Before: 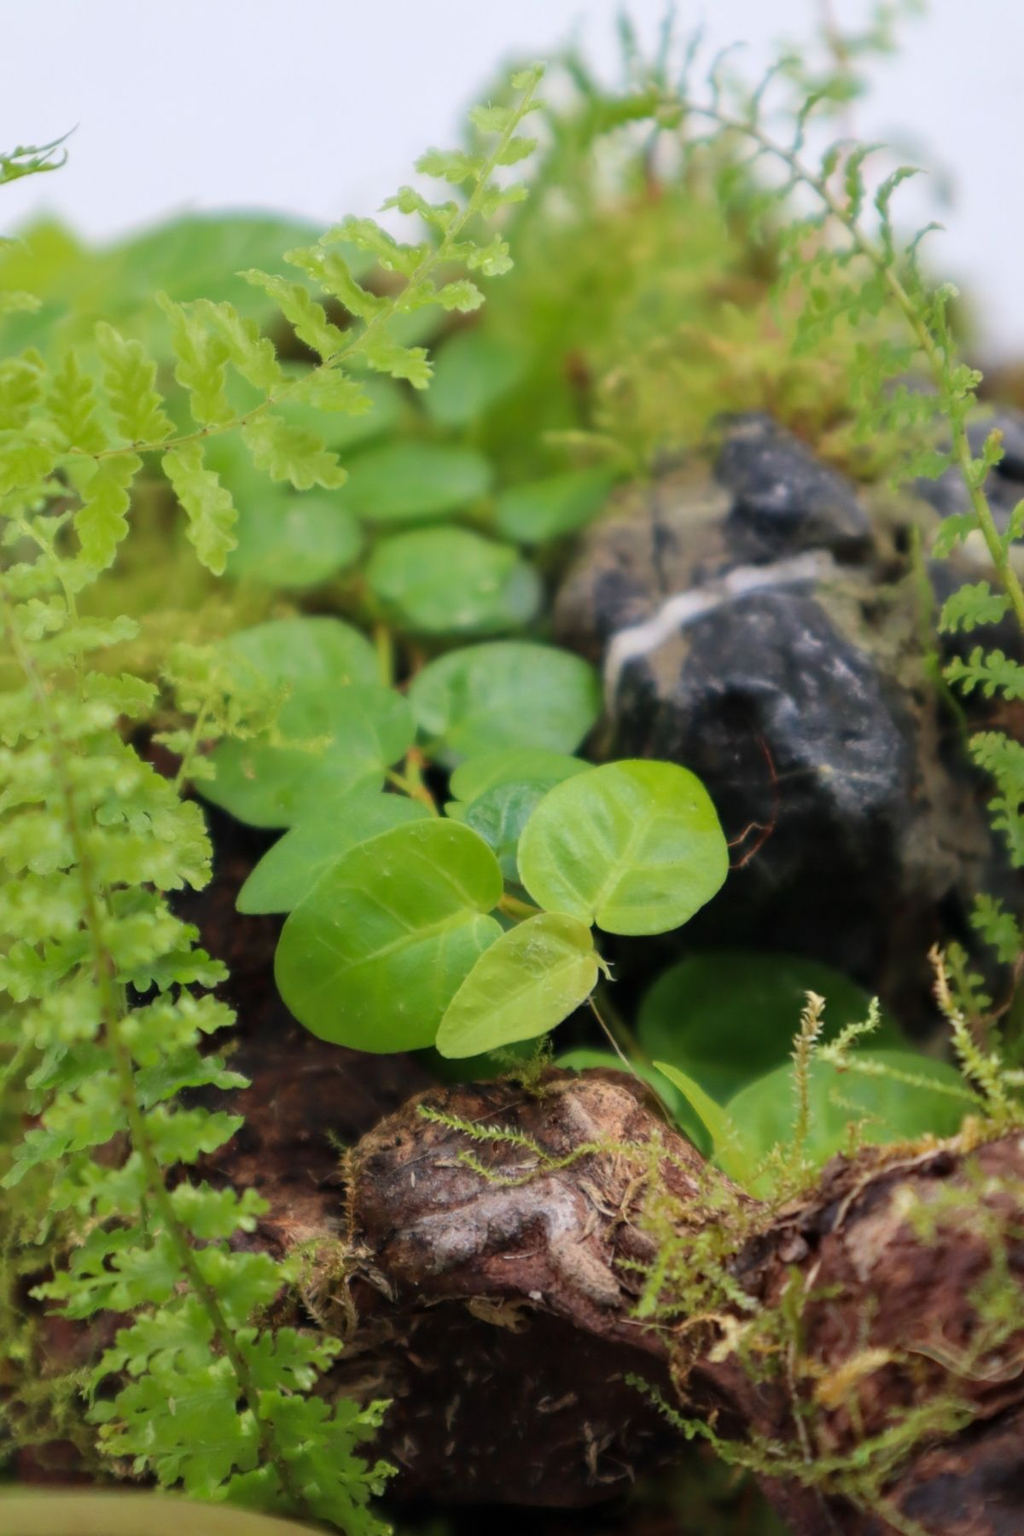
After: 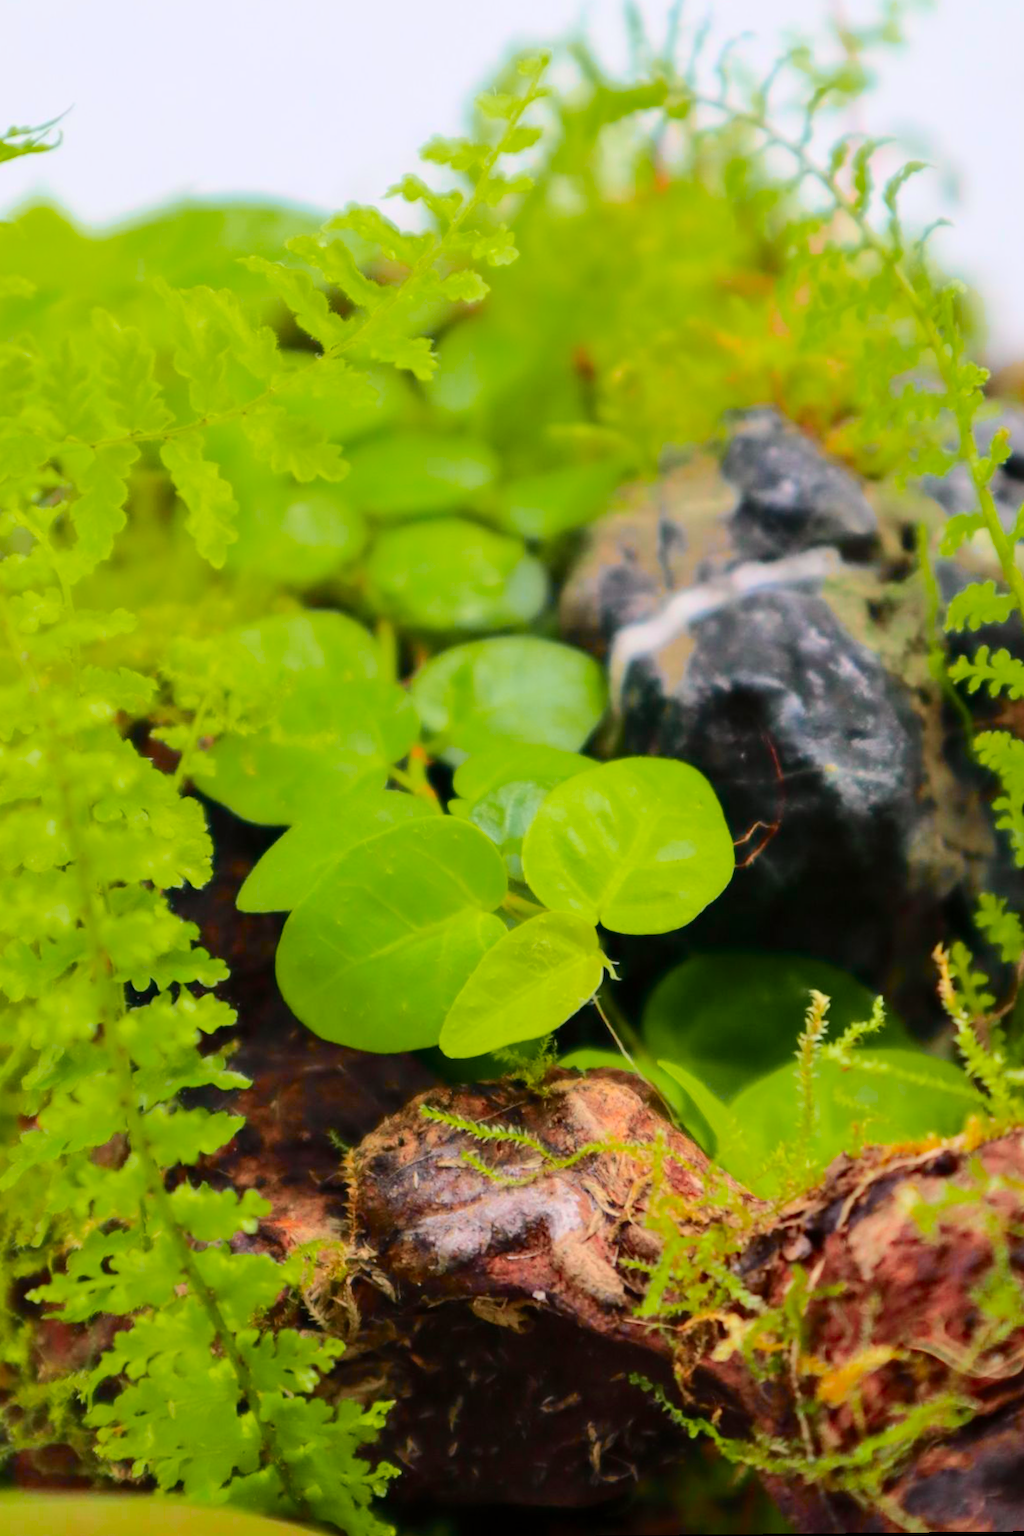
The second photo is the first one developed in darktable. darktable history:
vibrance: vibrance 100%
rotate and perspective: rotation 0.174°, lens shift (vertical) 0.013, lens shift (horizontal) 0.019, shear 0.001, automatic cropping original format, crop left 0.007, crop right 0.991, crop top 0.016, crop bottom 0.997
tone curve: curves: ch0 [(0, 0) (0.131, 0.135) (0.288, 0.372) (0.451, 0.608) (0.612, 0.739) (0.736, 0.832) (1, 1)]; ch1 [(0, 0) (0.392, 0.398) (0.487, 0.471) (0.496, 0.493) (0.519, 0.531) (0.557, 0.591) (0.581, 0.639) (0.622, 0.711) (1, 1)]; ch2 [(0, 0) (0.388, 0.344) (0.438, 0.425) (0.476, 0.482) (0.502, 0.508) (0.524, 0.531) (0.538, 0.58) (0.58, 0.621) (0.613, 0.679) (0.655, 0.738) (1, 1)], color space Lab, independent channels, preserve colors none
